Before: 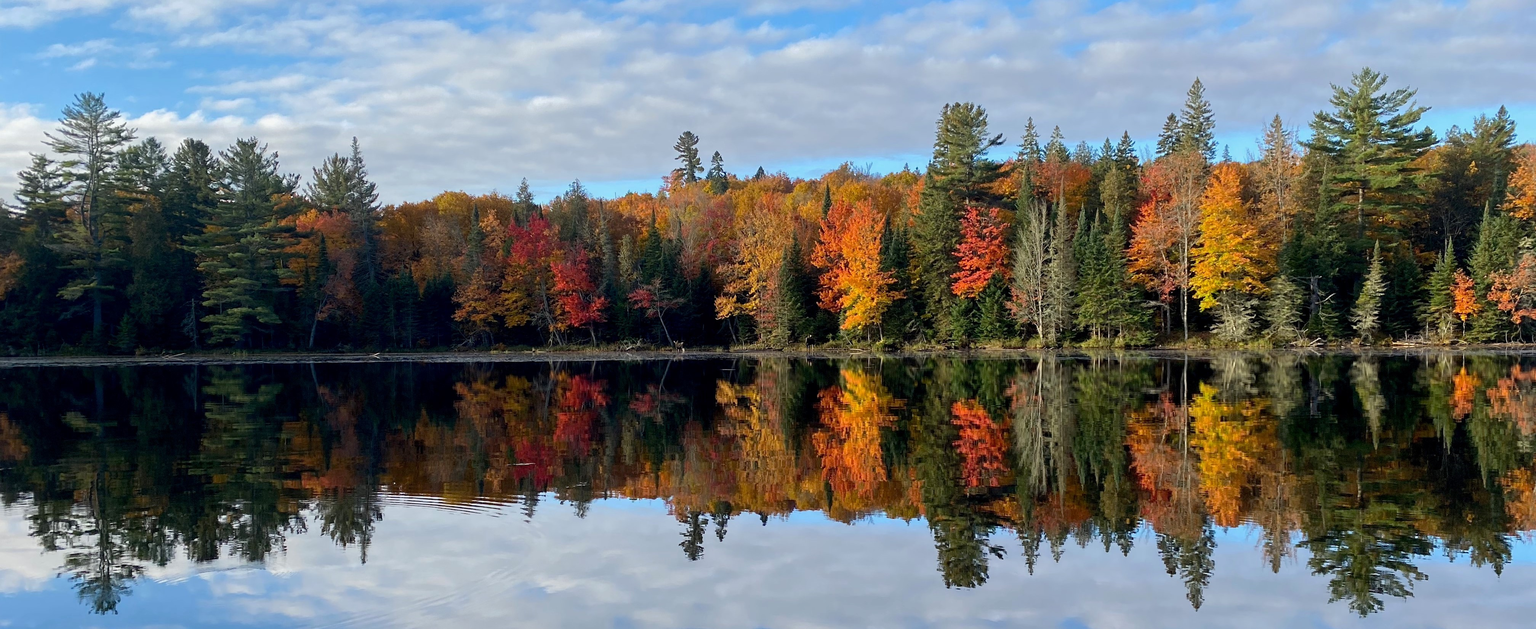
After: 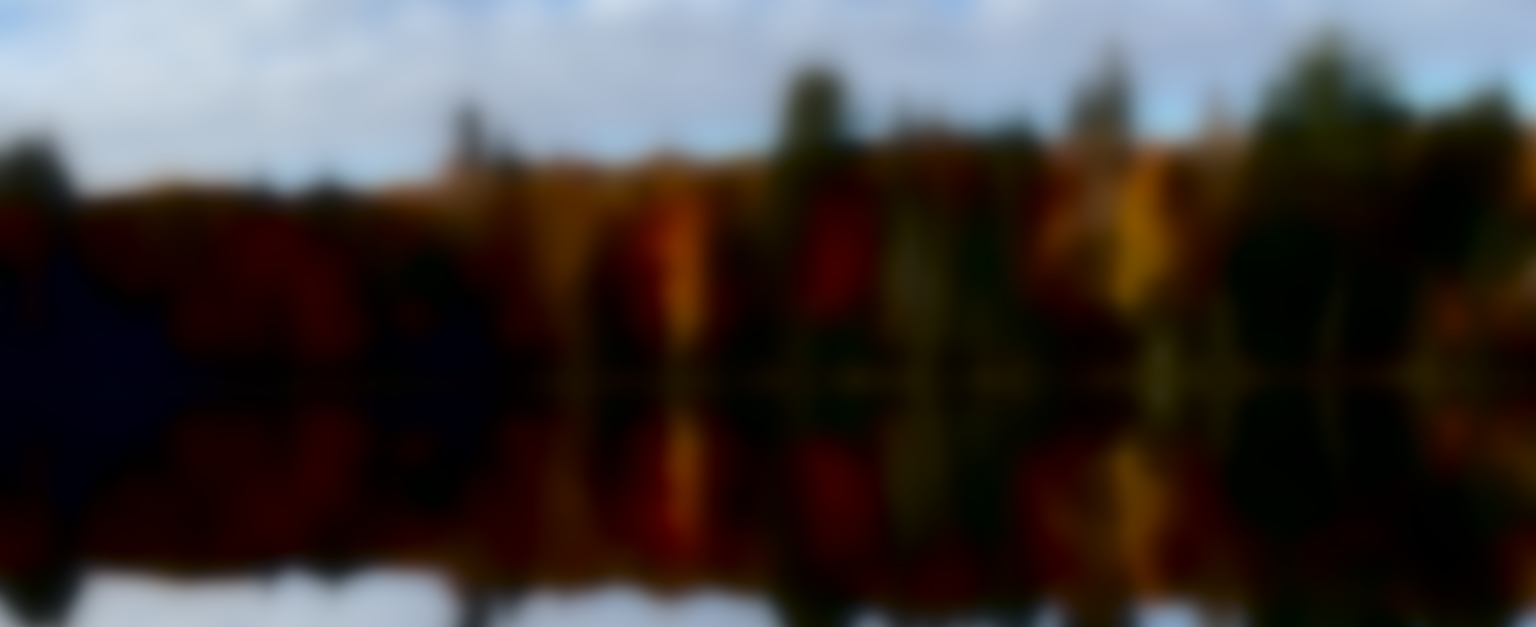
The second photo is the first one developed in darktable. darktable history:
lowpass: radius 31.92, contrast 1.72, brightness -0.98, saturation 0.94
crop and rotate: left 20.74%, top 7.912%, right 0.375%, bottom 13.378%
